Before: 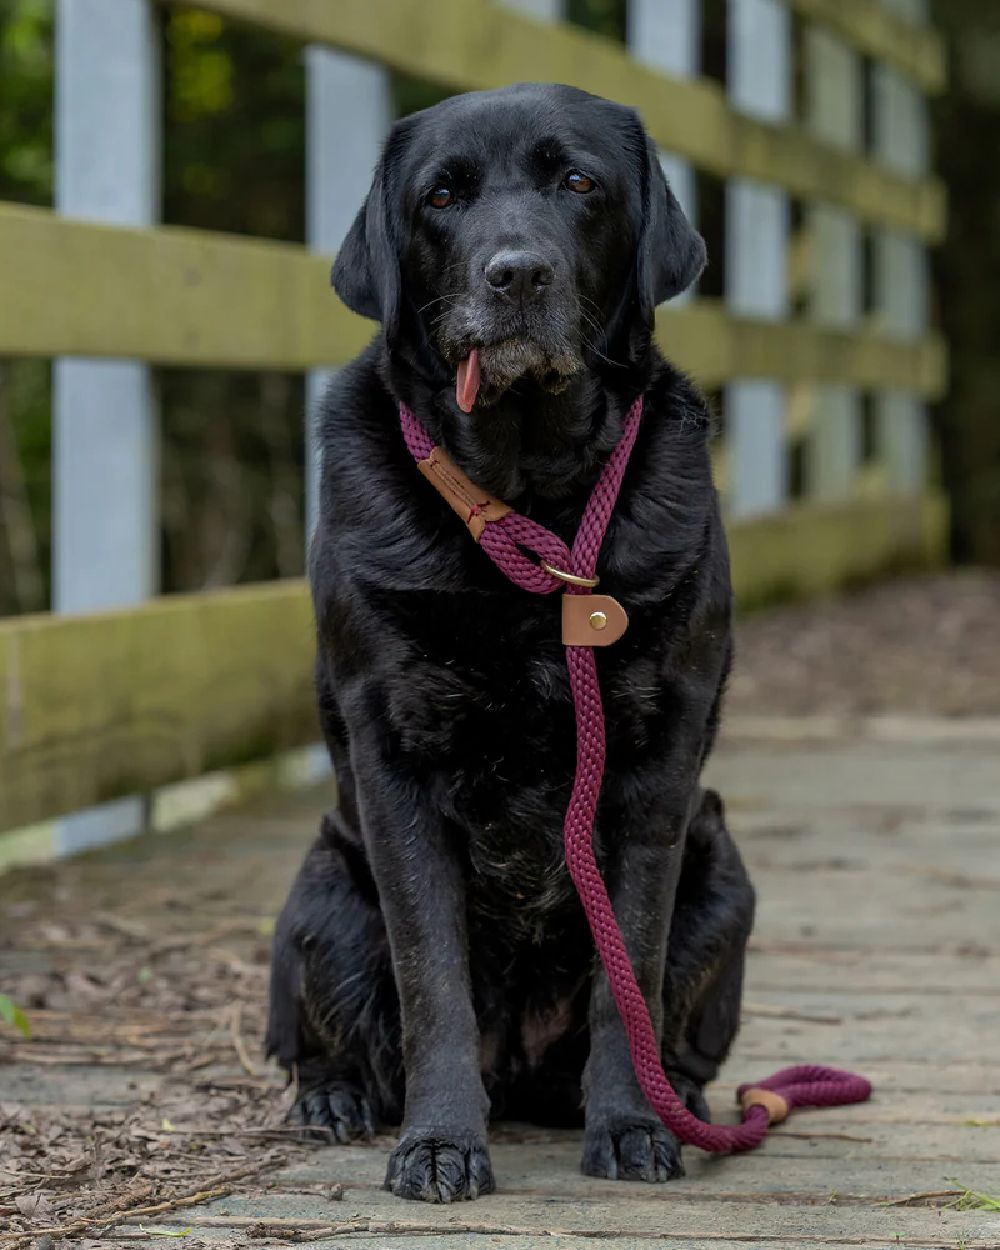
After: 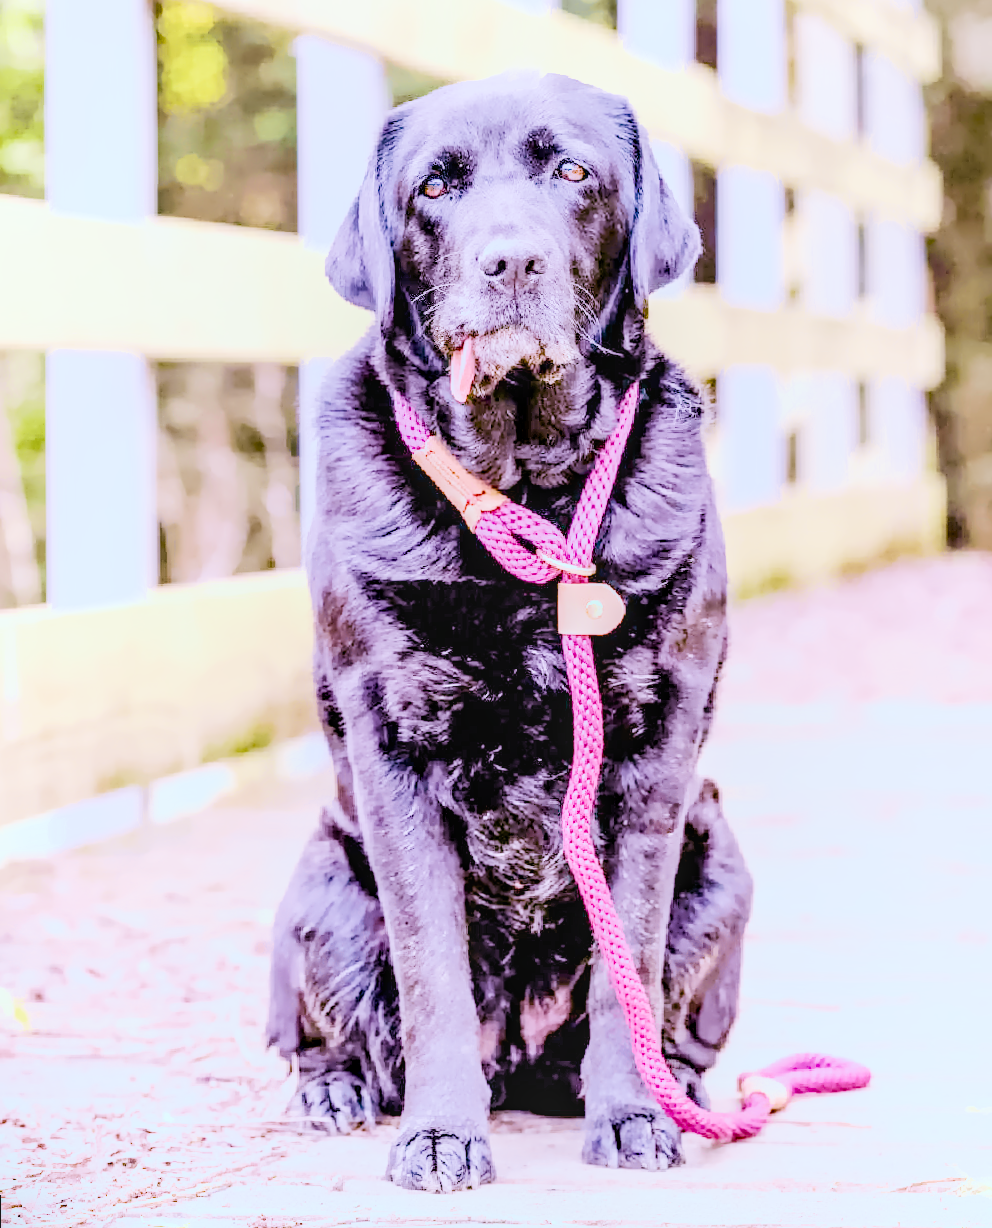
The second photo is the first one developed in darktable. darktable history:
local contrast: on, module defaults
color calibration: illuminant as shot in camera, x 0.358, y 0.373, temperature 4628.91 K
denoise (profiled): preserve shadows 1.52, scattering 0.002, a [-1, 0, 0], compensate highlight preservation false
haze removal: compatibility mode true, adaptive false
hot pixels: on, module defaults
lens correction: scale 1, crop 1, focal 16, aperture 5.6, distance 1000, camera "Canon EOS RP", lens "Canon RF 16mm F2.8 STM"
white balance: red 2.229, blue 1.46
velvia: on, module defaults
filmic rgb: black relative exposure -9.22 EV, white relative exposure 6.77 EV, hardness 3.07, contrast 1.05
shadows and highlights: shadows 0, highlights 40
color balance rgb "basic colorfulness: vibrant colors": perceptual saturation grading › global saturation 20%, perceptual saturation grading › highlights -25%, perceptual saturation grading › shadows 50%
color balance: mode lift, gamma, gain (sRGB), lift [0.997, 0.979, 1.021, 1.011], gamma [1, 1.084, 0.916, 0.998], gain [1, 0.87, 1.13, 1.101], contrast 4.55%, contrast fulcrum 38.24%, output saturation 104.09%
rotate and perspective: rotation -0.45°, automatic cropping original format, crop left 0.008, crop right 0.992, crop top 0.012, crop bottom 0.988
exposure "scene-referred default": black level correction 0, exposure 0.7 EV, compensate exposure bias true, compensate highlight preservation false
highlight reconstruction: method reconstruct in LCh
tone equalizer "contrast tone curve: strong": -8 EV -1.08 EV, -7 EV -1.01 EV, -6 EV -0.867 EV, -5 EV -0.578 EV, -3 EV 0.578 EV, -2 EV 0.867 EV, -1 EV 1.01 EV, +0 EV 1.08 EV, edges refinement/feathering 500, mask exposure compensation -1.57 EV, preserve details no
